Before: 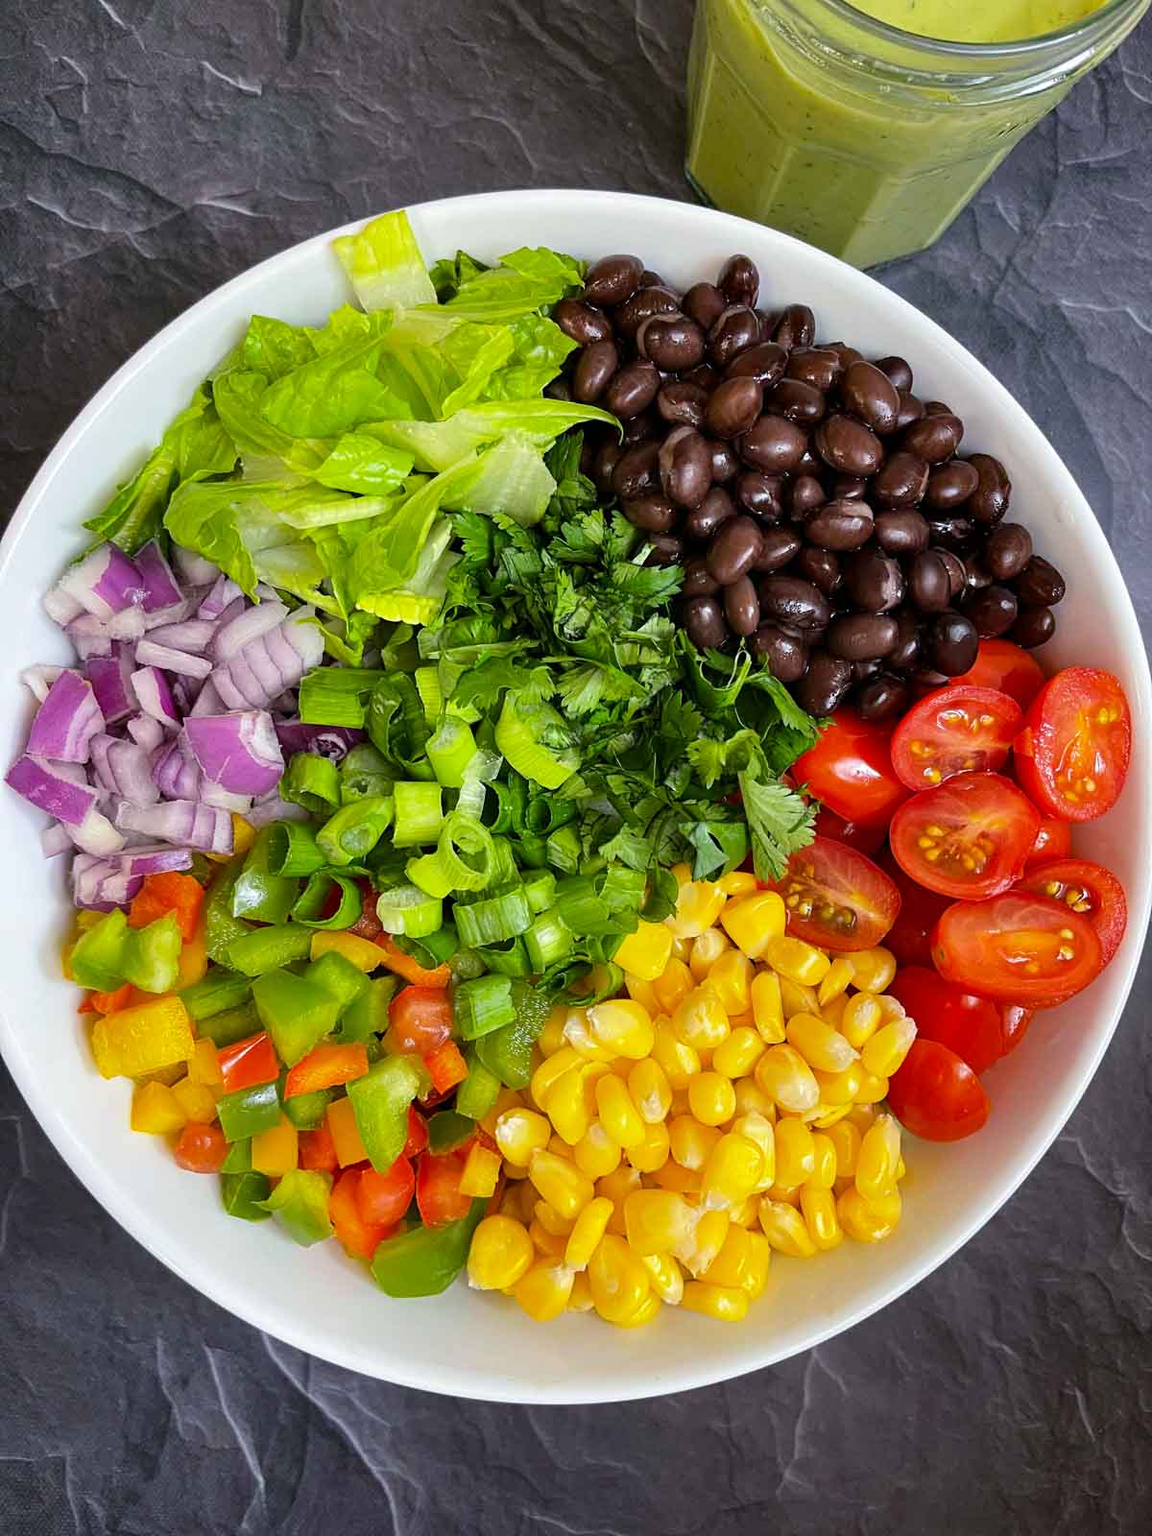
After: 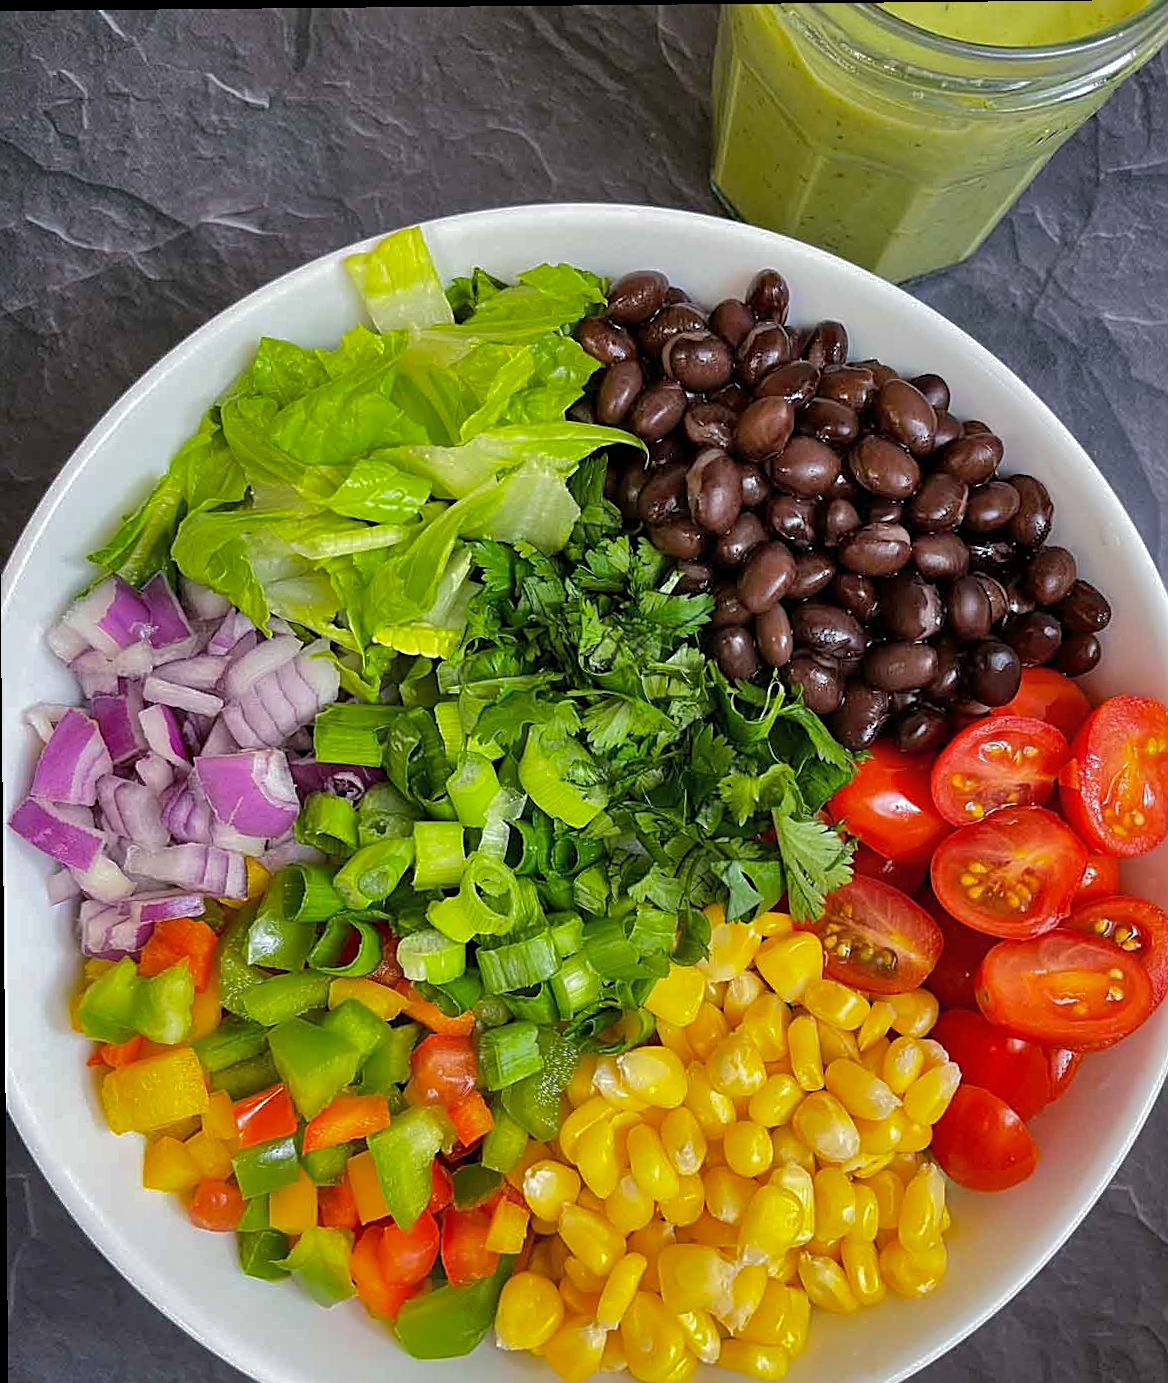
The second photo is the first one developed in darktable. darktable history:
shadows and highlights: shadows 40, highlights -60.02, highlights color adjustment 0.196%
crop and rotate: angle 0.553°, left 0.364%, right 3.471%, bottom 14.177%
sharpen: on, module defaults
